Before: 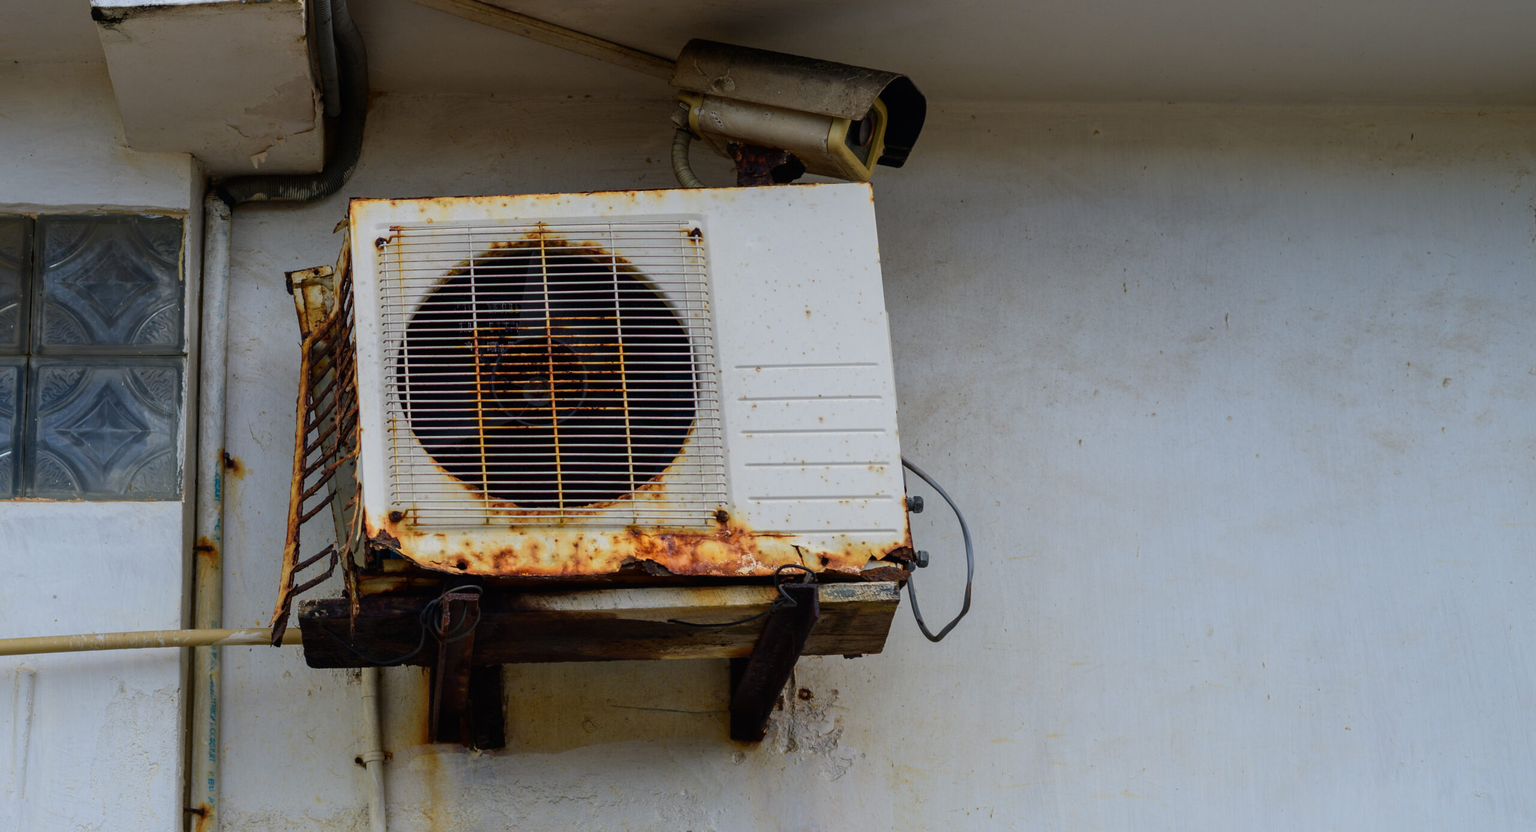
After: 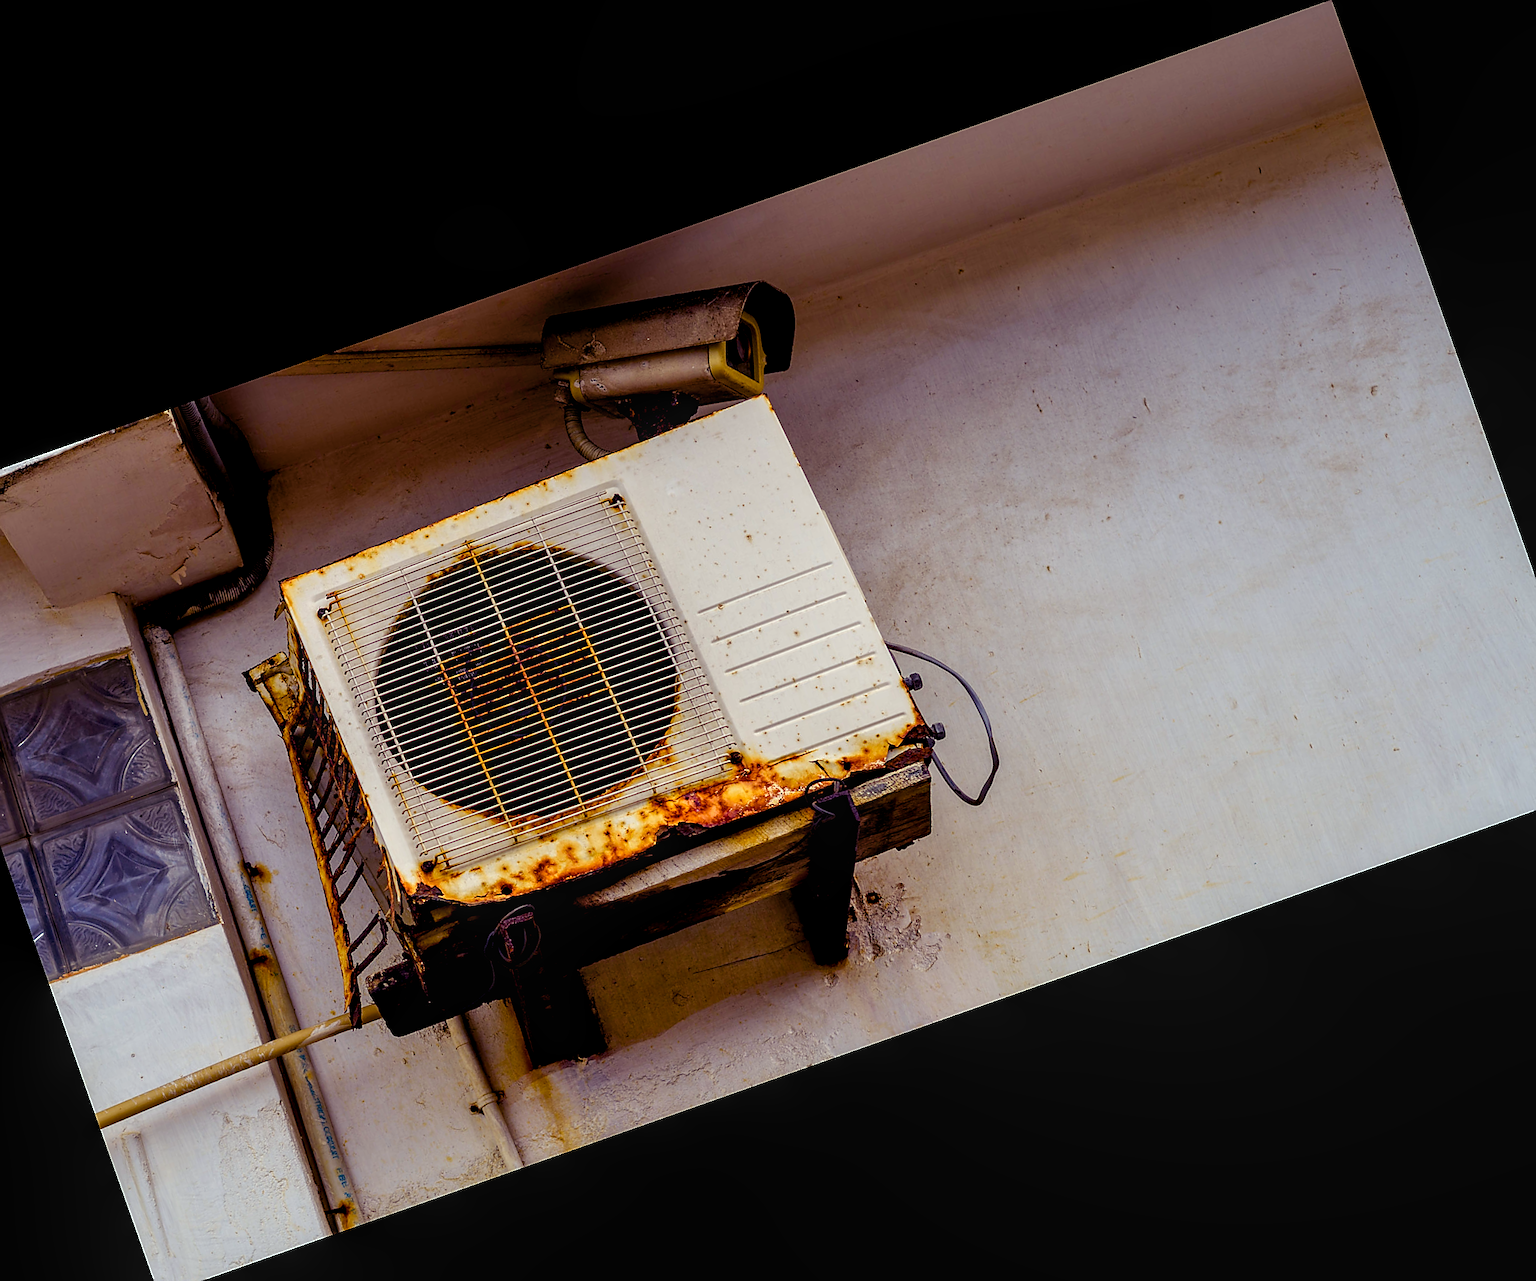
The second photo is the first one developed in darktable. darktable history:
sharpen: radius 1.4, amount 1.25, threshold 0.7
color balance rgb: shadows lift › luminance -21.66%, shadows lift › chroma 8.98%, shadows lift › hue 283.37°, power › chroma 1.55%, power › hue 25.59°, highlights gain › luminance 6.08%, highlights gain › chroma 2.55%, highlights gain › hue 90°, global offset › luminance -0.87%, perceptual saturation grading › global saturation 27.49%, perceptual saturation grading › highlights -28.39%, perceptual saturation grading › mid-tones 15.22%, perceptual saturation grading › shadows 33.98%, perceptual brilliance grading › highlights 10%, perceptual brilliance grading › mid-tones 5%
crop and rotate: angle 19.43°, left 6.812%, right 4.125%, bottom 1.087%
local contrast: on, module defaults
